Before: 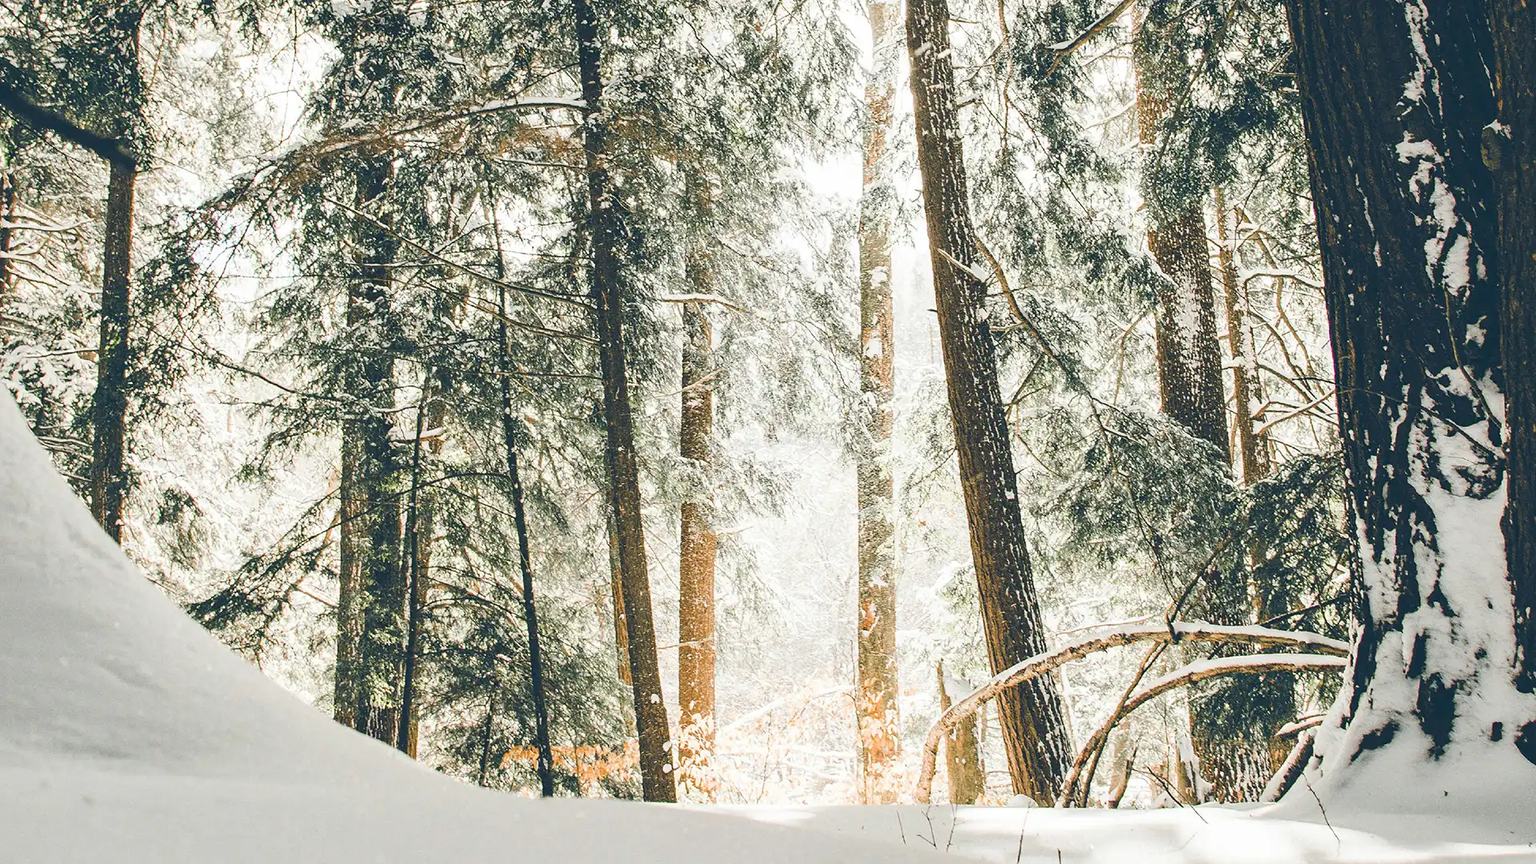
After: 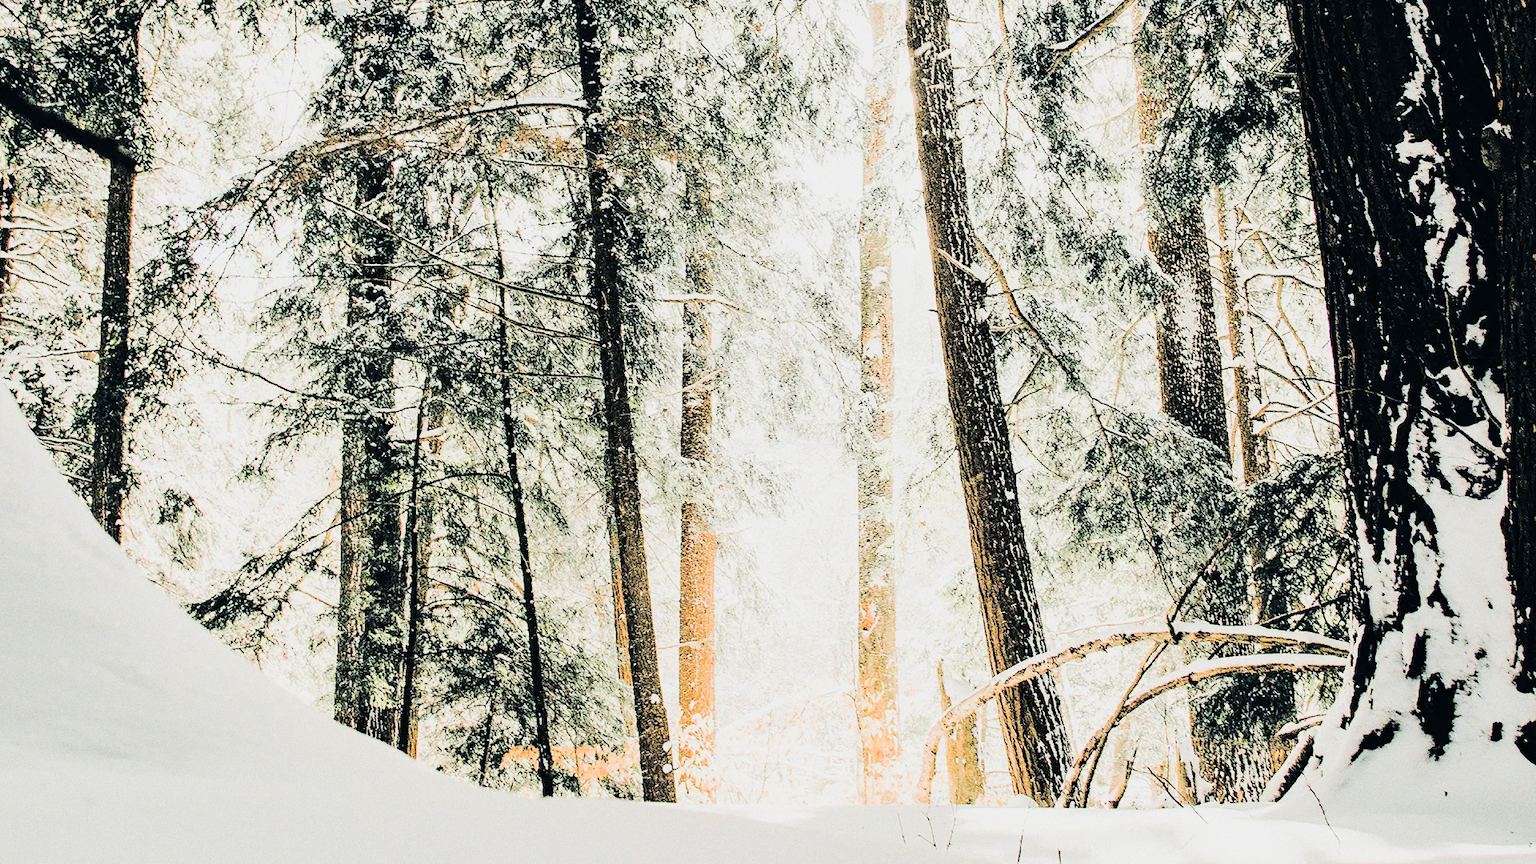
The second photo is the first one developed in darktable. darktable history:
grain: on, module defaults
rgb curve: curves: ch0 [(0, 0) (0.284, 0.292) (0.505, 0.644) (1, 1)], compensate middle gray true
filmic rgb: black relative exposure -5 EV, hardness 2.88, contrast 1.4, highlights saturation mix -30%
tone equalizer: -8 EV -0.417 EV, -7 EV -0.389 EV, -6 EV -0.333 EV, -5 EV -0.222 EV, -3 EV 0.222 EV, -2 EV 0.333 EV, -1 EV 0.389 EV, +0 EV 0.417 EV, edges refinement/feathering 500, mask exposure compensation -1.57 EV, preserve details no
